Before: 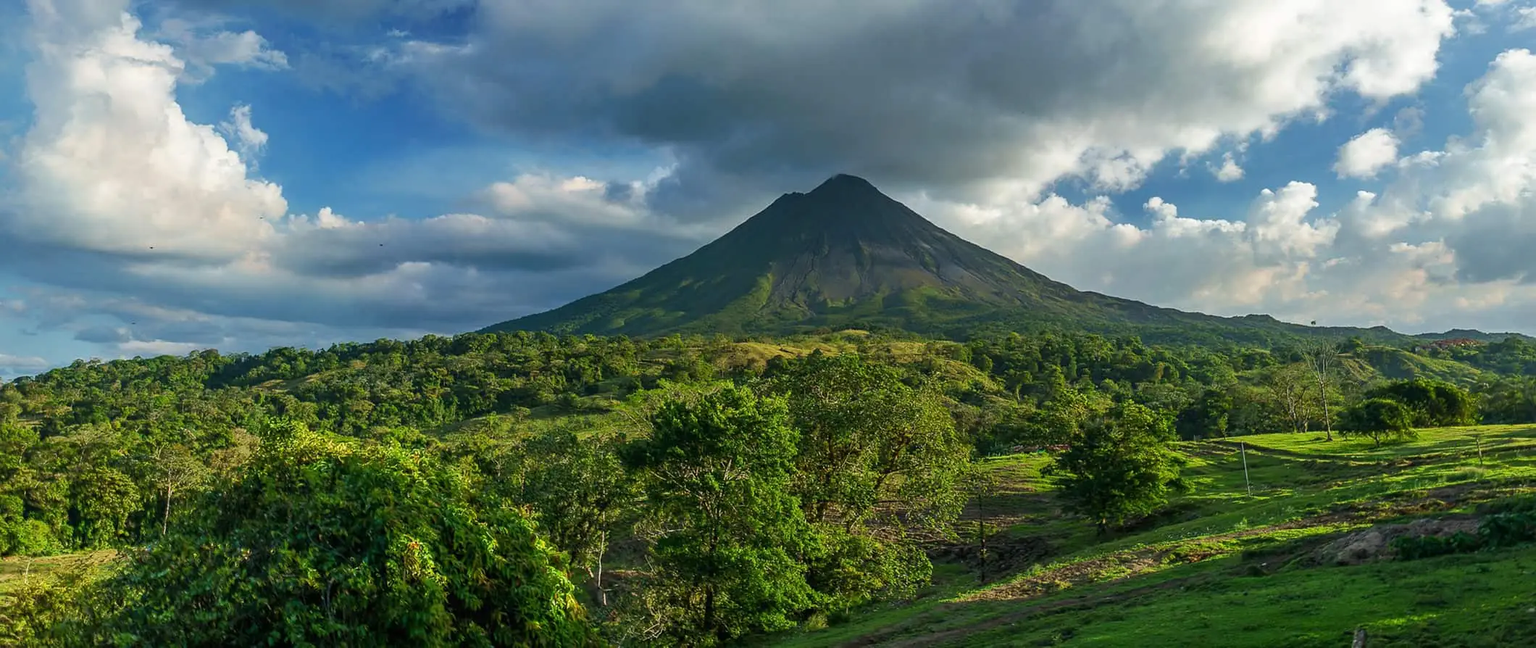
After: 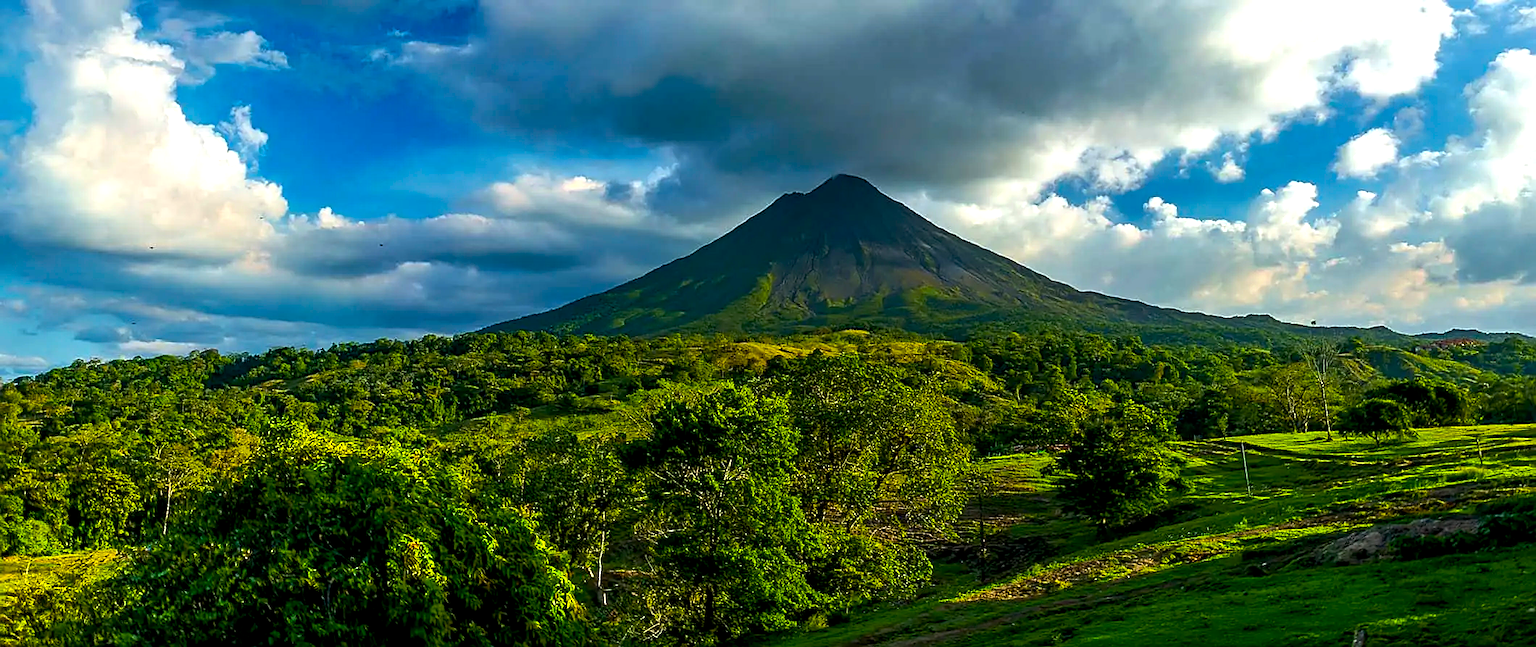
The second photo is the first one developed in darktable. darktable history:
sharpen: amount 0.483
color balance rgb: shadows lift › chroma 1.029%, shadows lift › hue 27.99°, global offset › luminance -1.025%, linear chroma grading › global chroma 15.025%, perceptual saturation grading › global saturation 19.091%, perceptual brilliance grading › highlights 13.91%, perceptual brilliance grading › shadows -18.233%, global vibrance 34.164%
